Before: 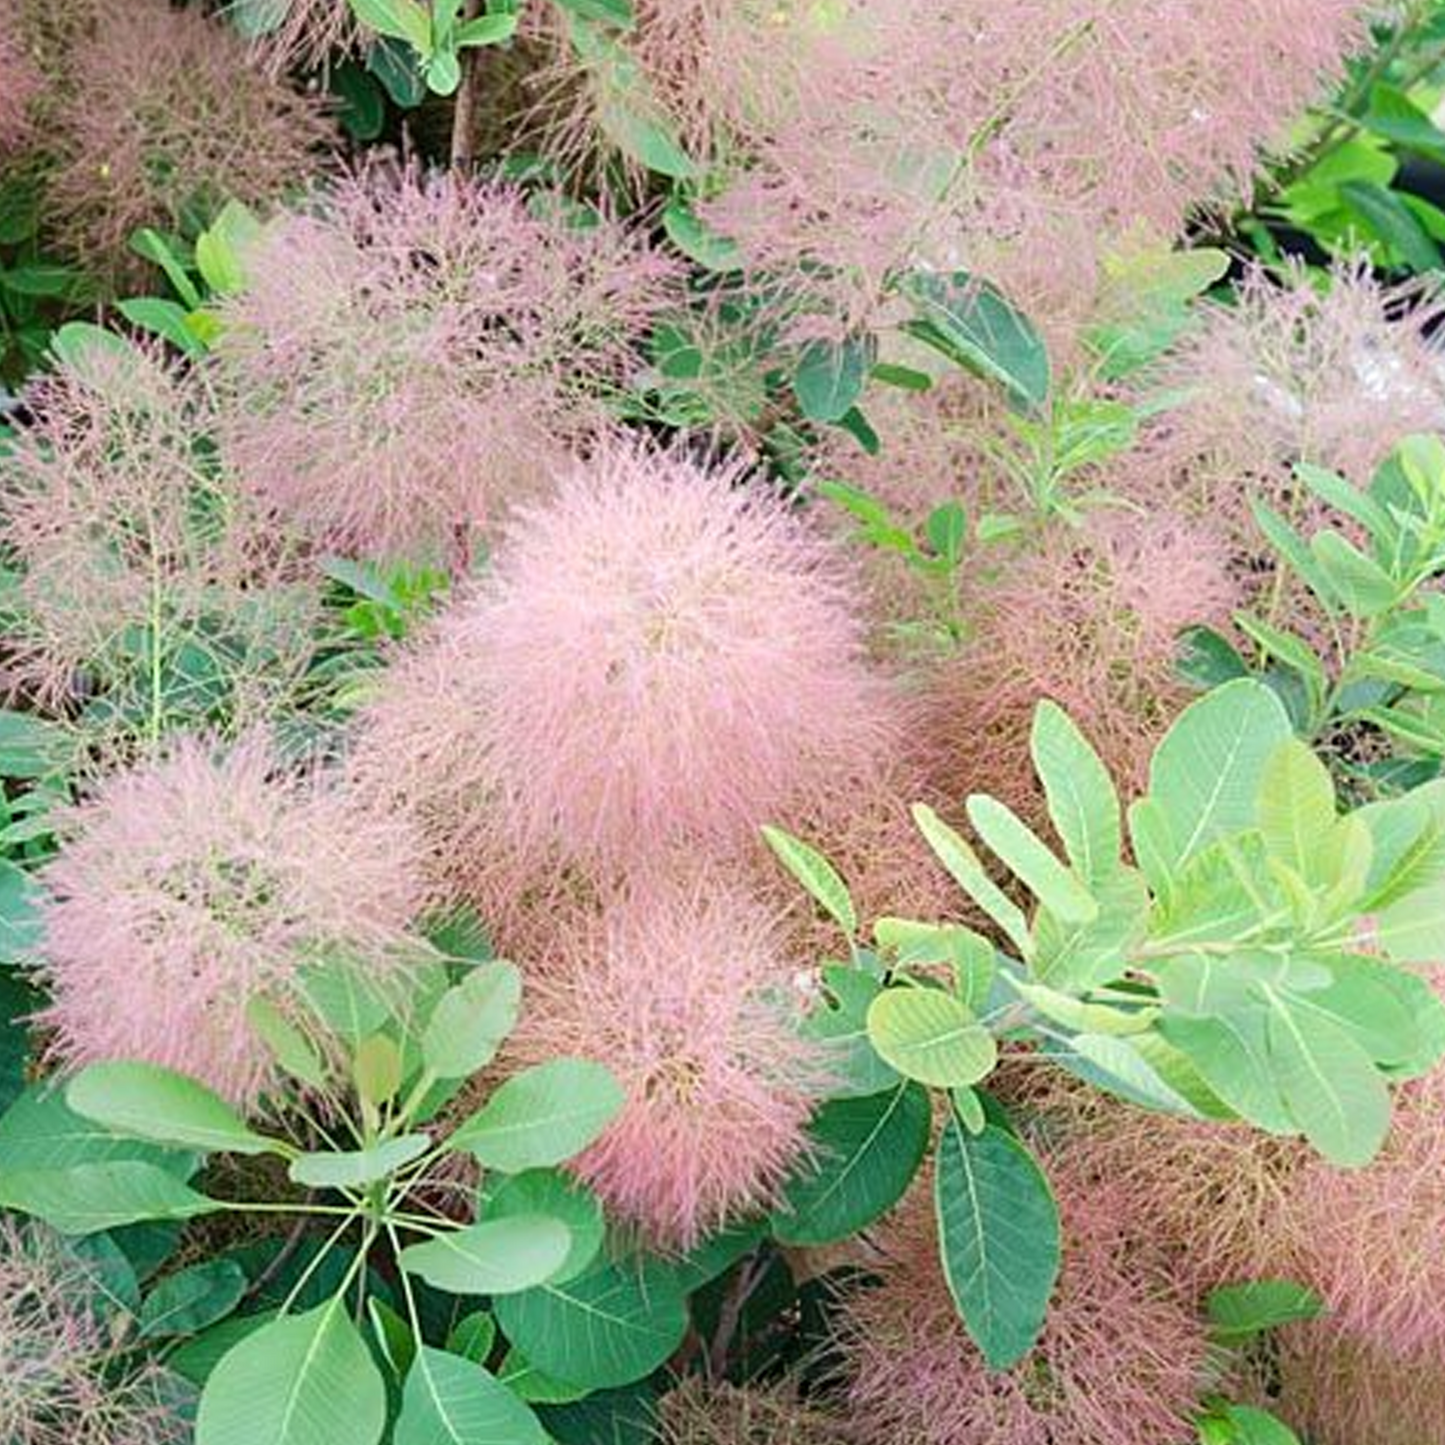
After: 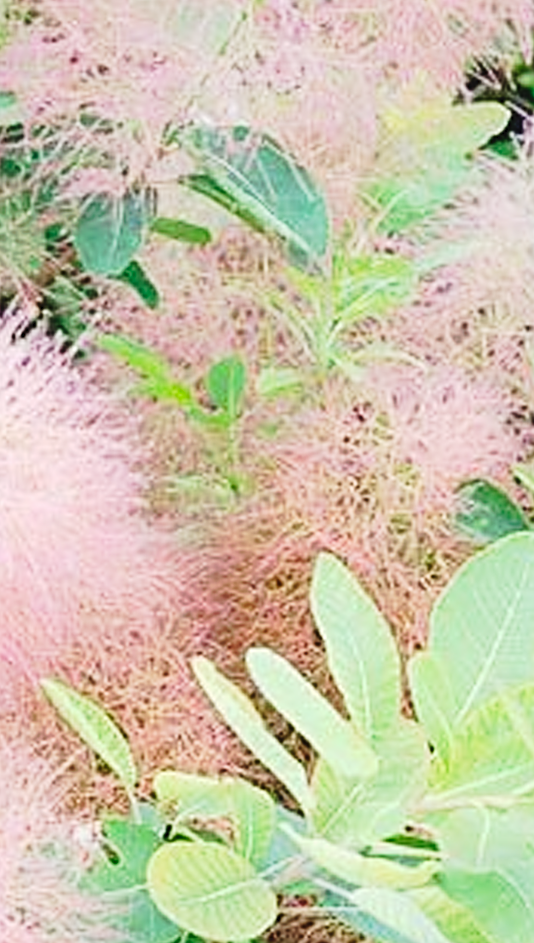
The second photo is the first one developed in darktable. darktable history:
sharpen: on, module defaults
crop and rotate: left 49.89%, top 10.112%, right 13.145%, bottom 24.615%
contrast equalizer: y [[0.545, 0.572, 0.59, 0.59, 0.571, 0.545], [0.5 ×6], [0.5 ×6], [0 ×6], [0 ×6]], mix -0.296
tone curve: curves: ch0 [(0, 0) (0.003, 0.024) (0.011, 0.032) (0.025, 0.041) (0.044, 0.054) (0.069, 0.069) (0.1, 0.09) (0.136, 0.116) (0.177, 0.162) (0.224, 0.213) (0.277, 0.278) (0.335, 0.359) (0.399, 0.447) (0.468, 0.543) (0.543, 0.621) (0.623, 0.717) (0.709, 0.807) (0.801, 0.876) (0.898, 0.934) (1, 1)], preserve colors none
